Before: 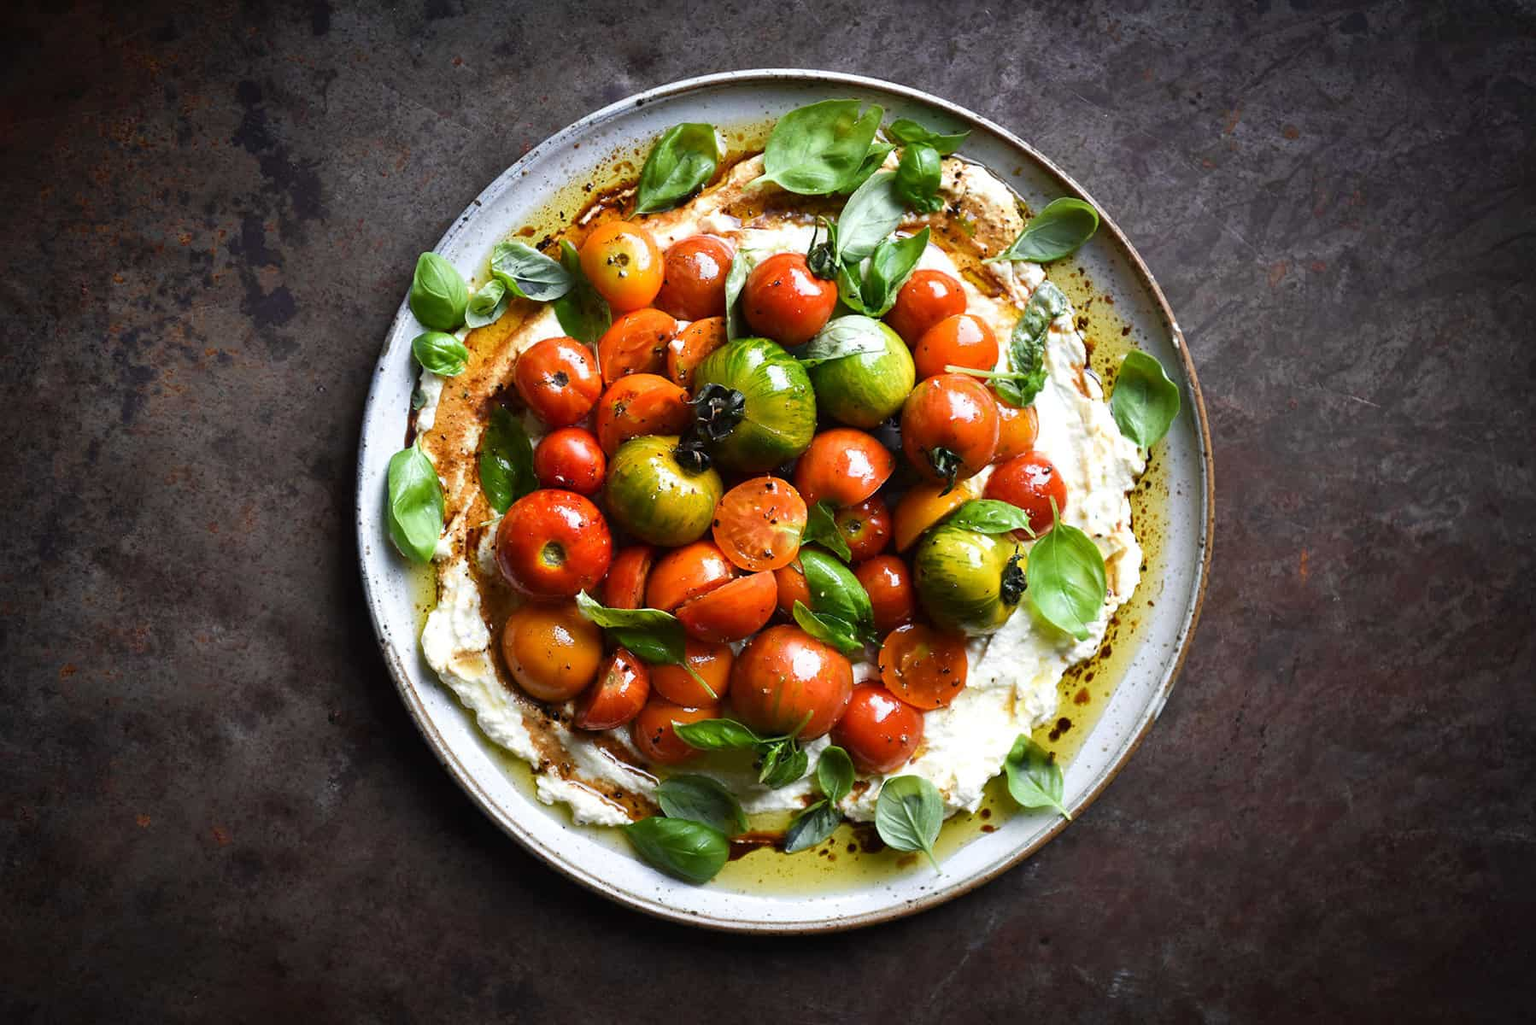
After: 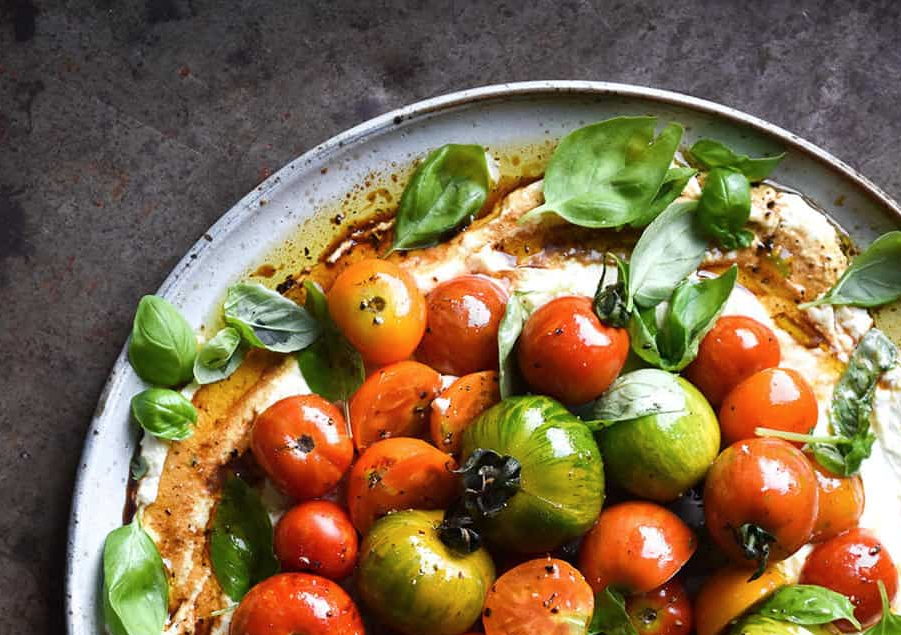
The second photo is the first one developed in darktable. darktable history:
crop: left 19.538%, right 30.312%, bottom 47.002%
contrast brightness saturation: saturation -0.034
